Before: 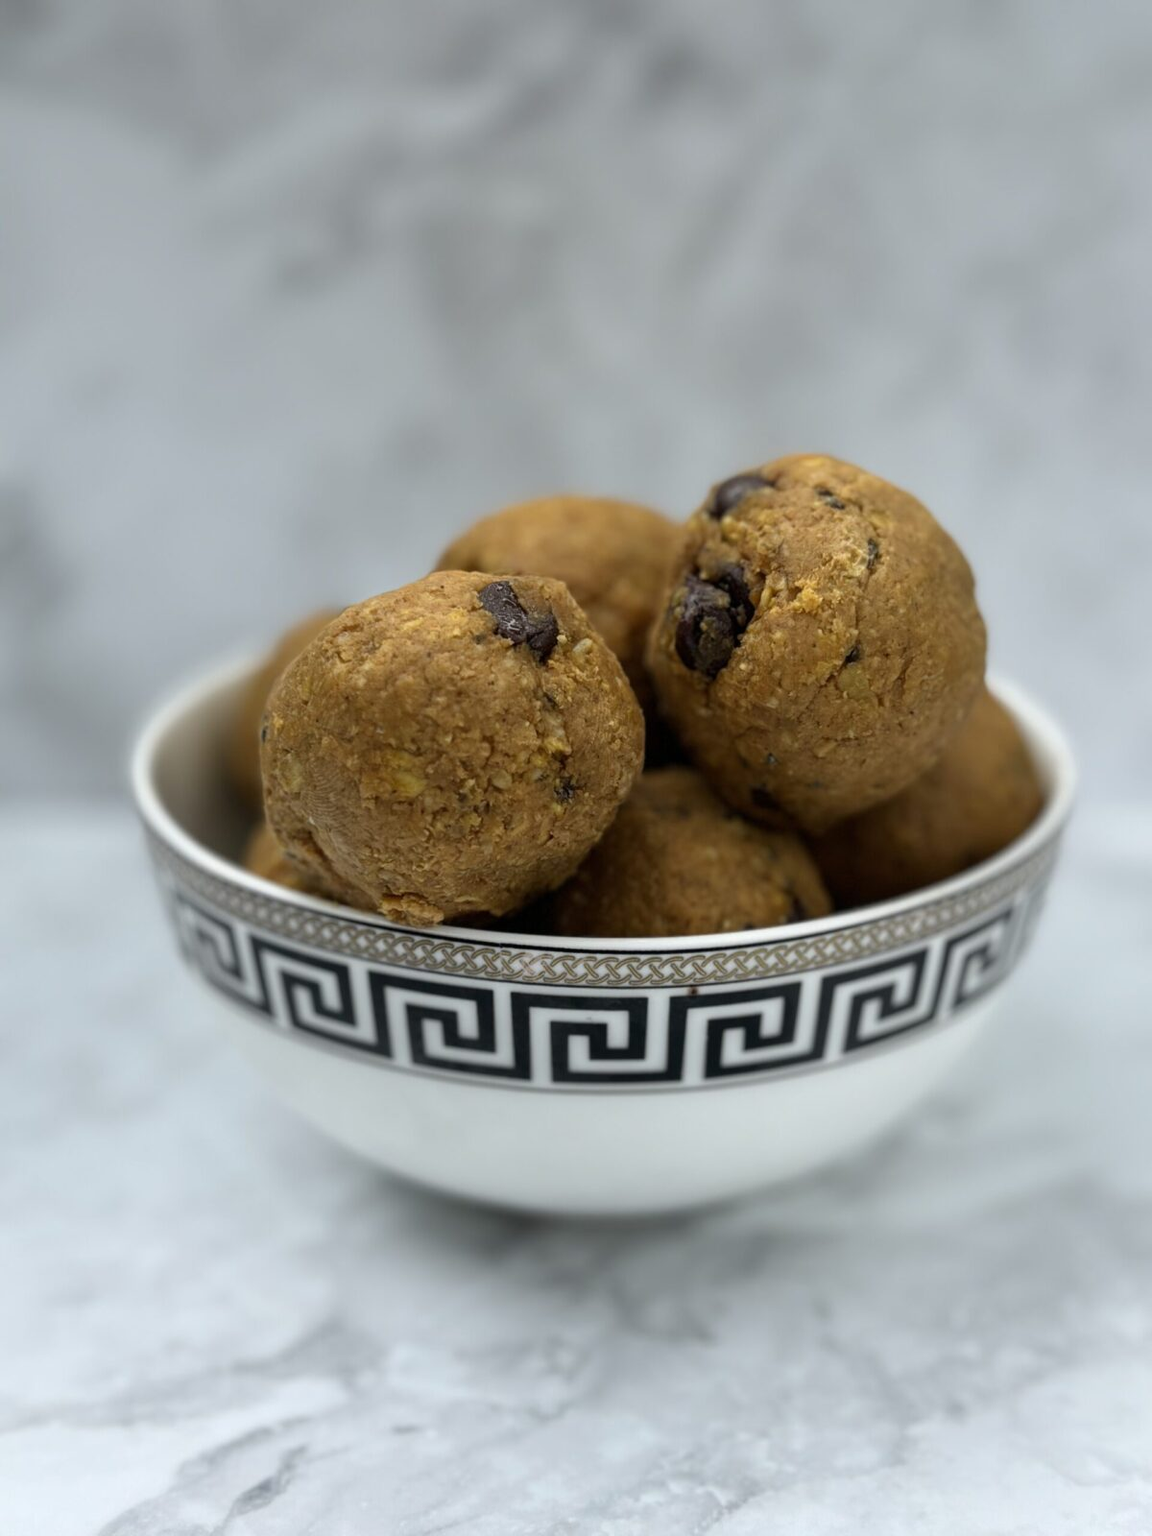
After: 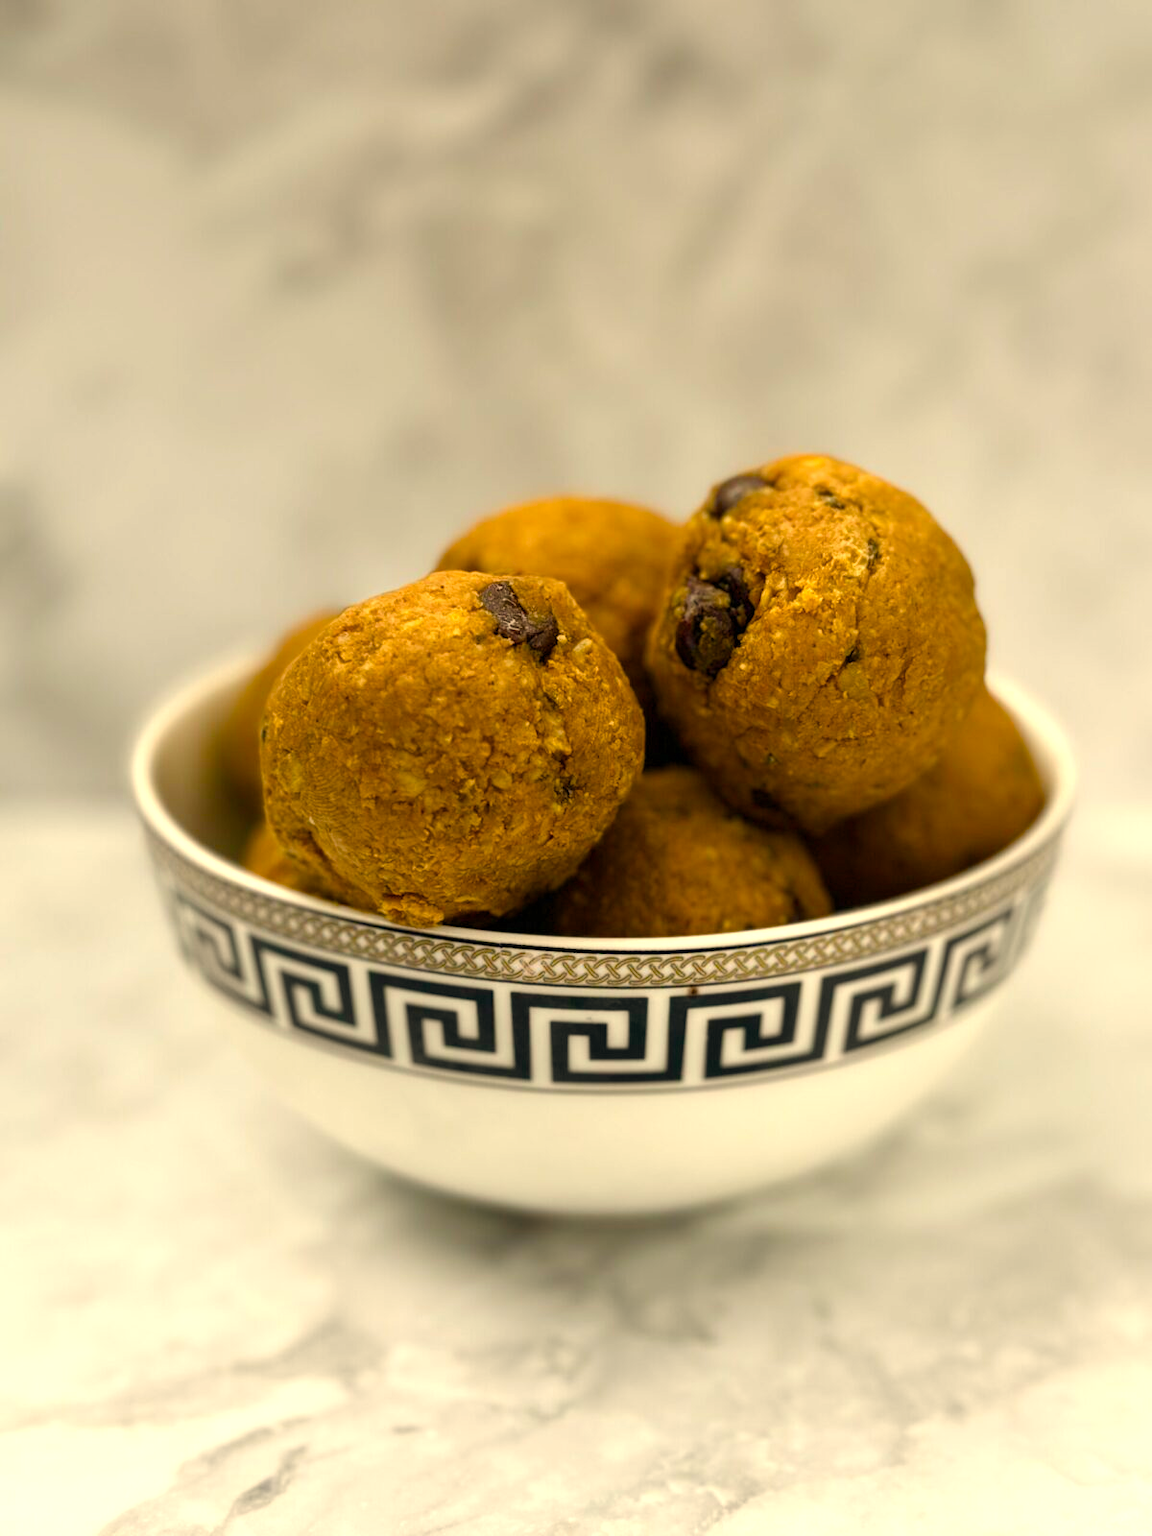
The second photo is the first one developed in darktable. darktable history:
color balance rgb: perceptual saturation grading › global saturation 45%, perceptual saturation grading › highlights -25%, perceptual saturation grading › shadows 50%, perceptual brilliance grading › global brilliance 3%, global vibrance 3%
white balance: red 1.123, blue 0.83
exposure: exposure 0.3 EV, compensate highlight preservation false
